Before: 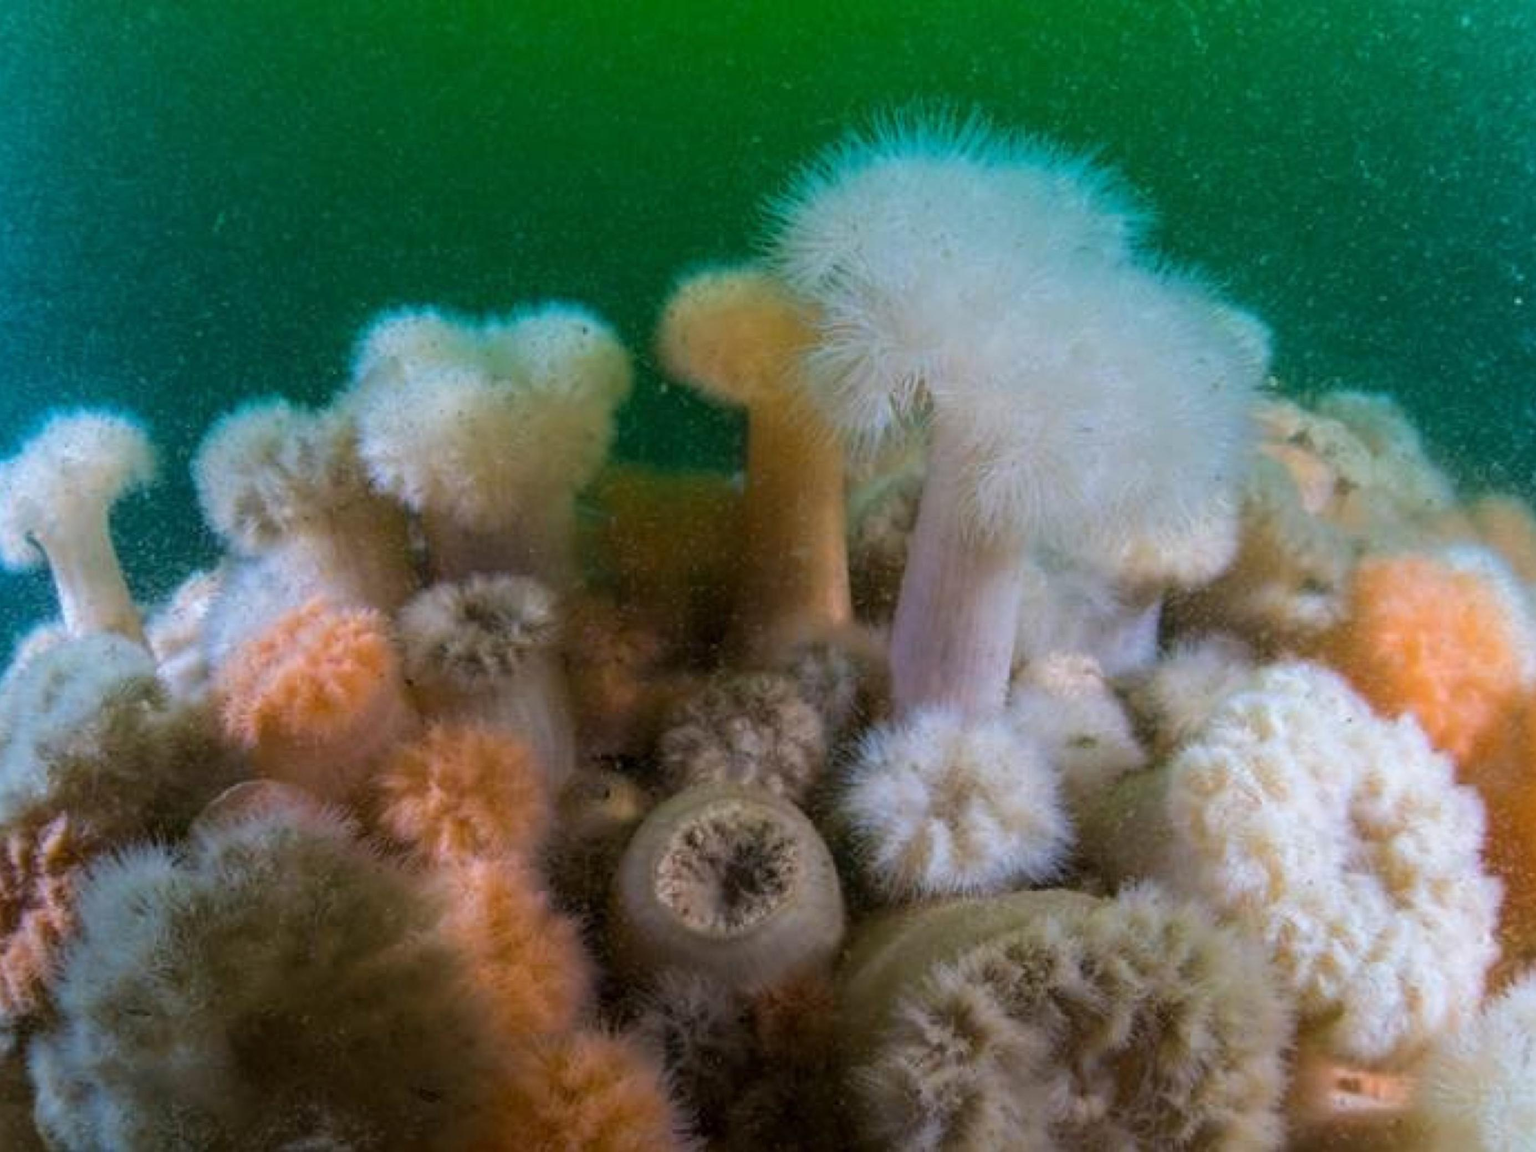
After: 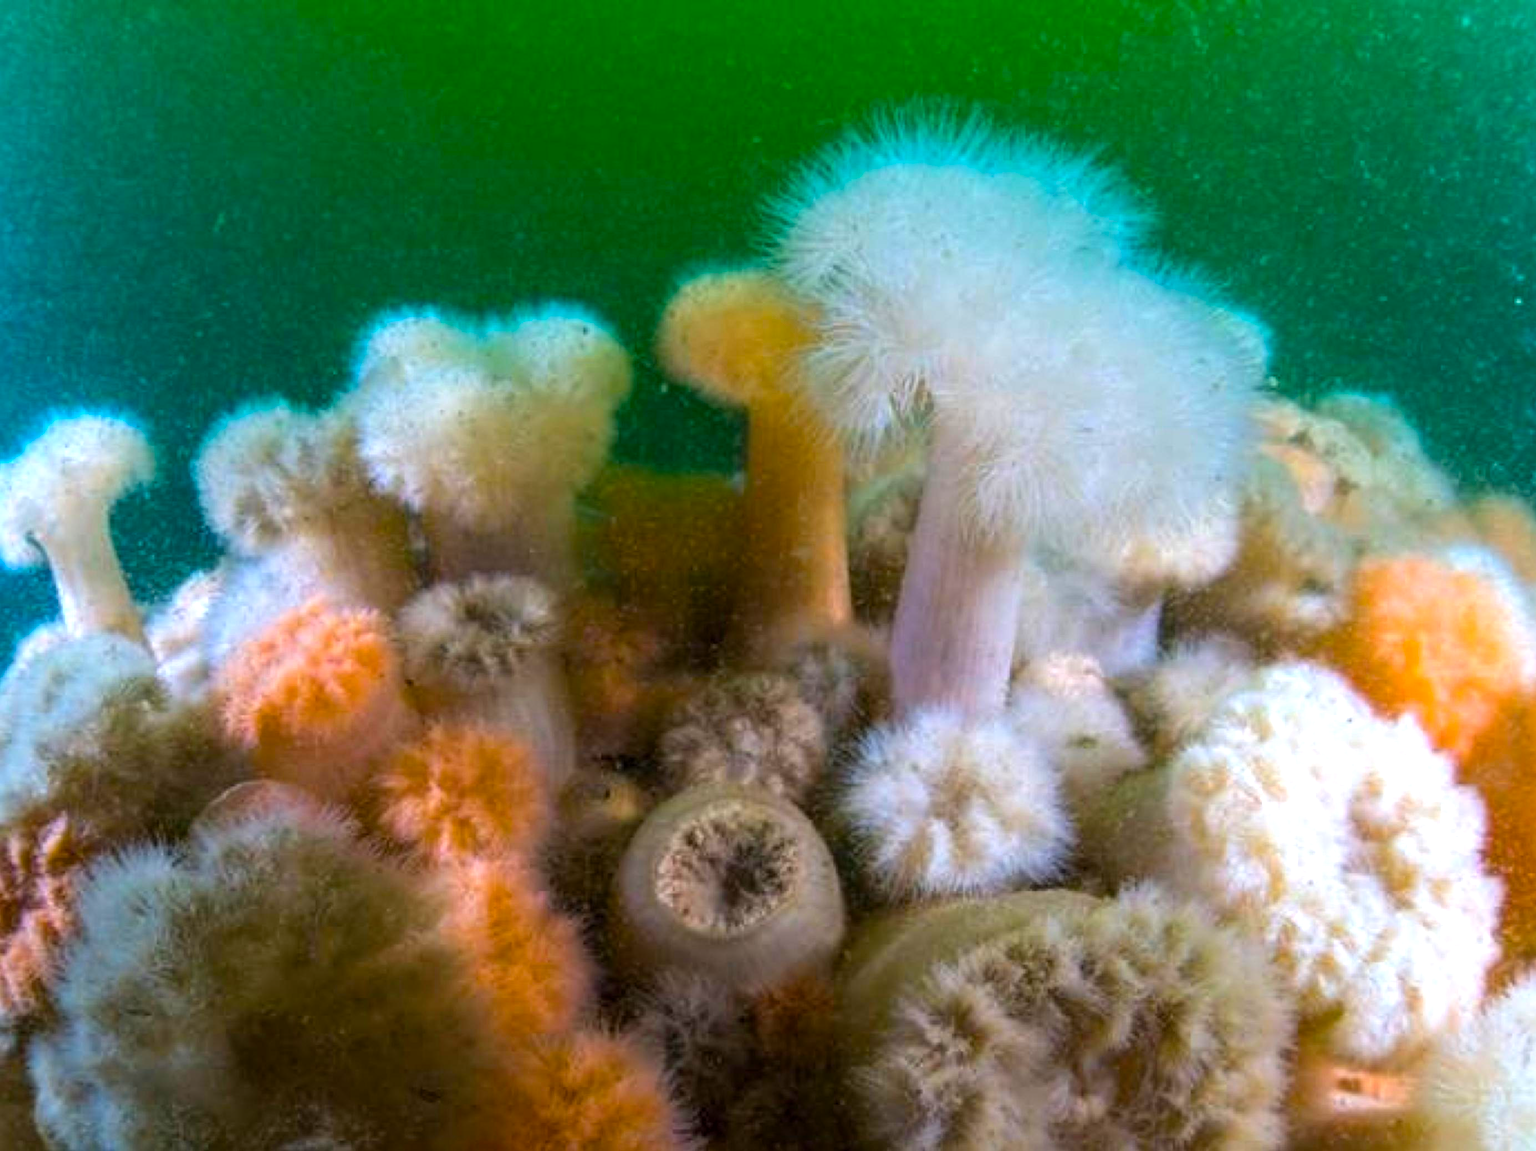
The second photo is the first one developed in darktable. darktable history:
color balance rgb: perceptual saturation grading › global saturation 29.551%, perceptual brilliance grading › global brilliance 17.317%
